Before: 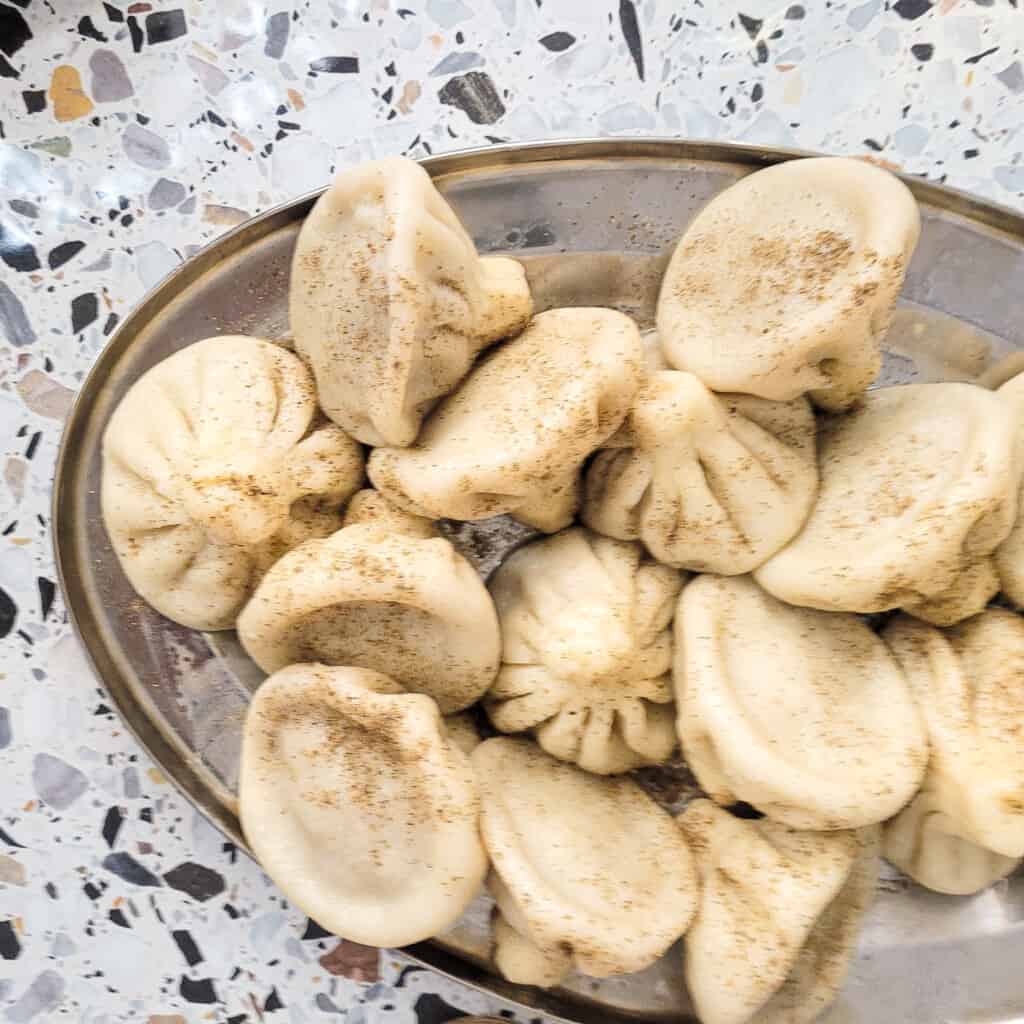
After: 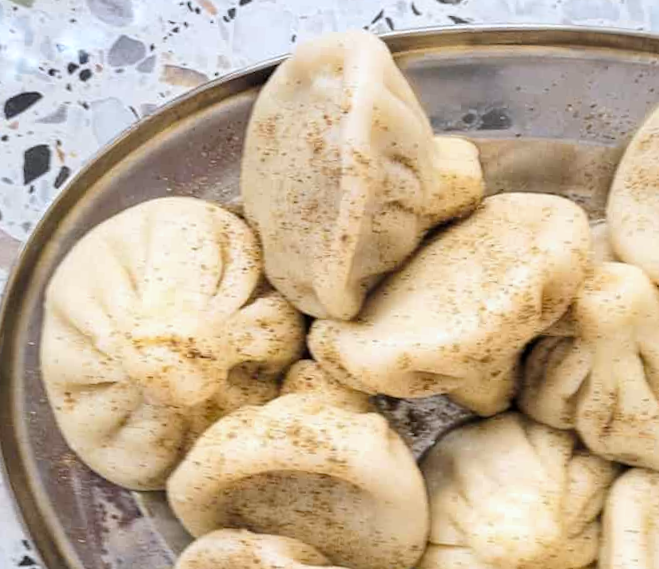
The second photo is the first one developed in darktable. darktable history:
color balance rgb: global vibrance 20%
white balance: red 0.976, blue 1.04
crop and rotate: angle -4.99°, left 2.122%, top 6.945%, right 27.566%, bottom 30.519%
rotate and perspective: rotation -1°, crop left 0.011, crop right 0.989, crop top 0.025, crop bottom 0.975
